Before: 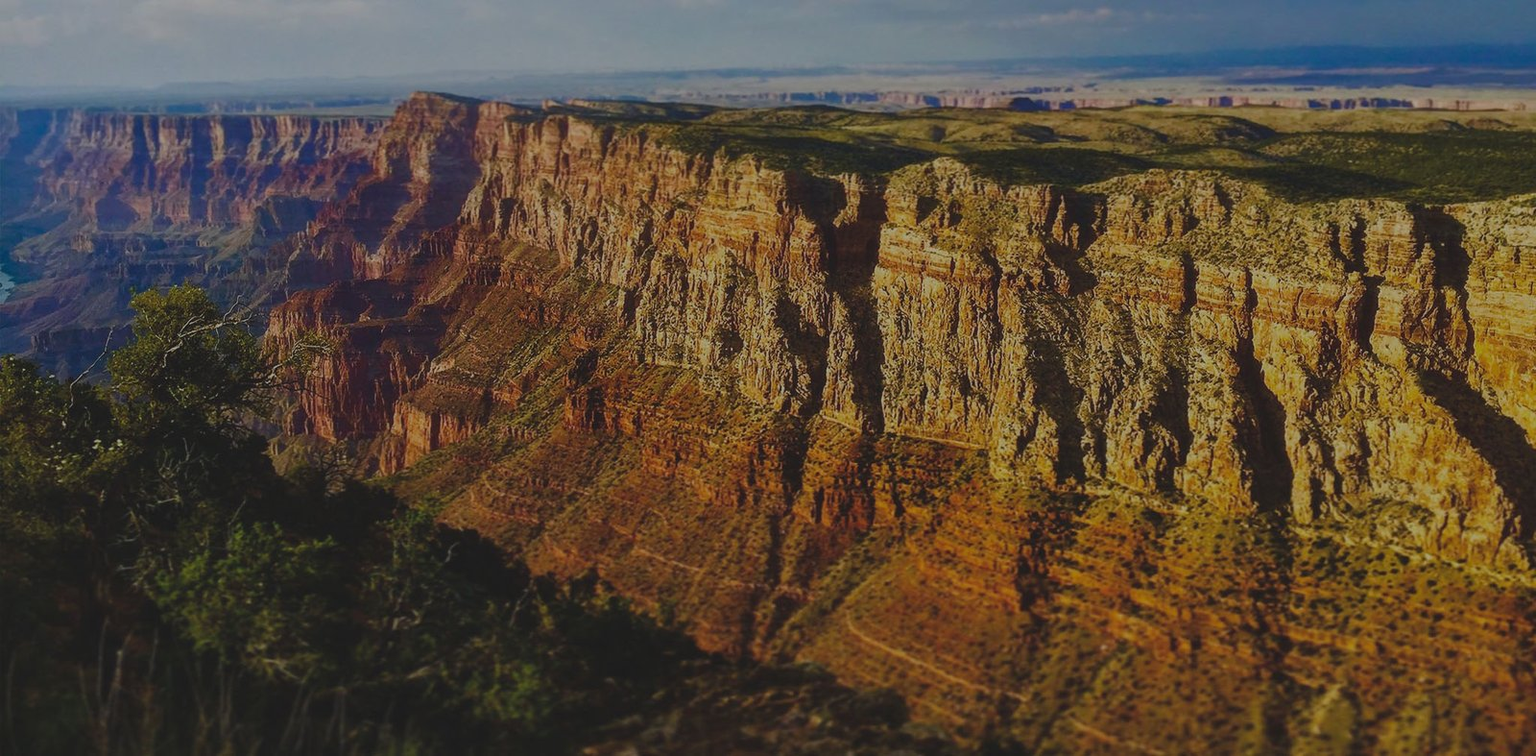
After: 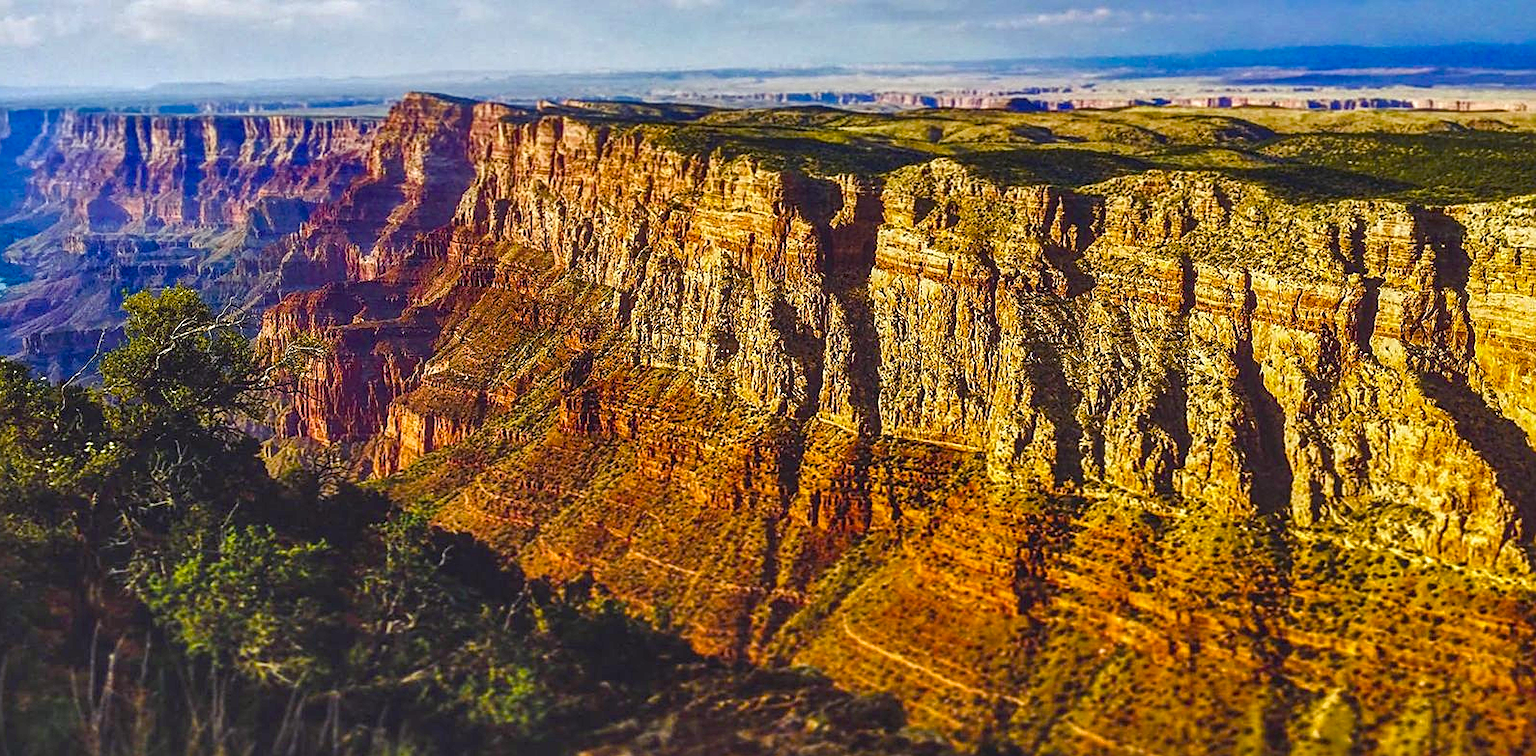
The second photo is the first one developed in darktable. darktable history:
exposure: black level correction 0, exposure 1 EV, compensate highlight preservation false
local contrast: highlights 25%, detail 130%
white balance: red 0.984, blue 1.059
color balance rgb: shadows lift › luminance -21.66%, shadows lift › chroma 6.57%, shadows lift › hue 270°, power › chroma 0.68%, power › hue 60°, highlights gain › luminance 6.08%, highlights gain › chroma 1.33%, highlights gain › hue 90°, global offset › luminance -0.87%, perceptual saturation grading › global saturation 26.86%, perceptual saturation grading › highlights -28.39%, perceptual saturation grading › mid-tones 15.22%, perceptual saturation grading › shadows 33.98%, perceptual brilliance grading › highlights 10%, perceptual brilliance grading › mid-tones 5%
crop and rotate: left 0.614%, top 0.179%, bottom 0.309%
shadows and highlights: shadows 43.71, white point adjustment -1.46, soften with gaussian
sharpen: on, module defaults
